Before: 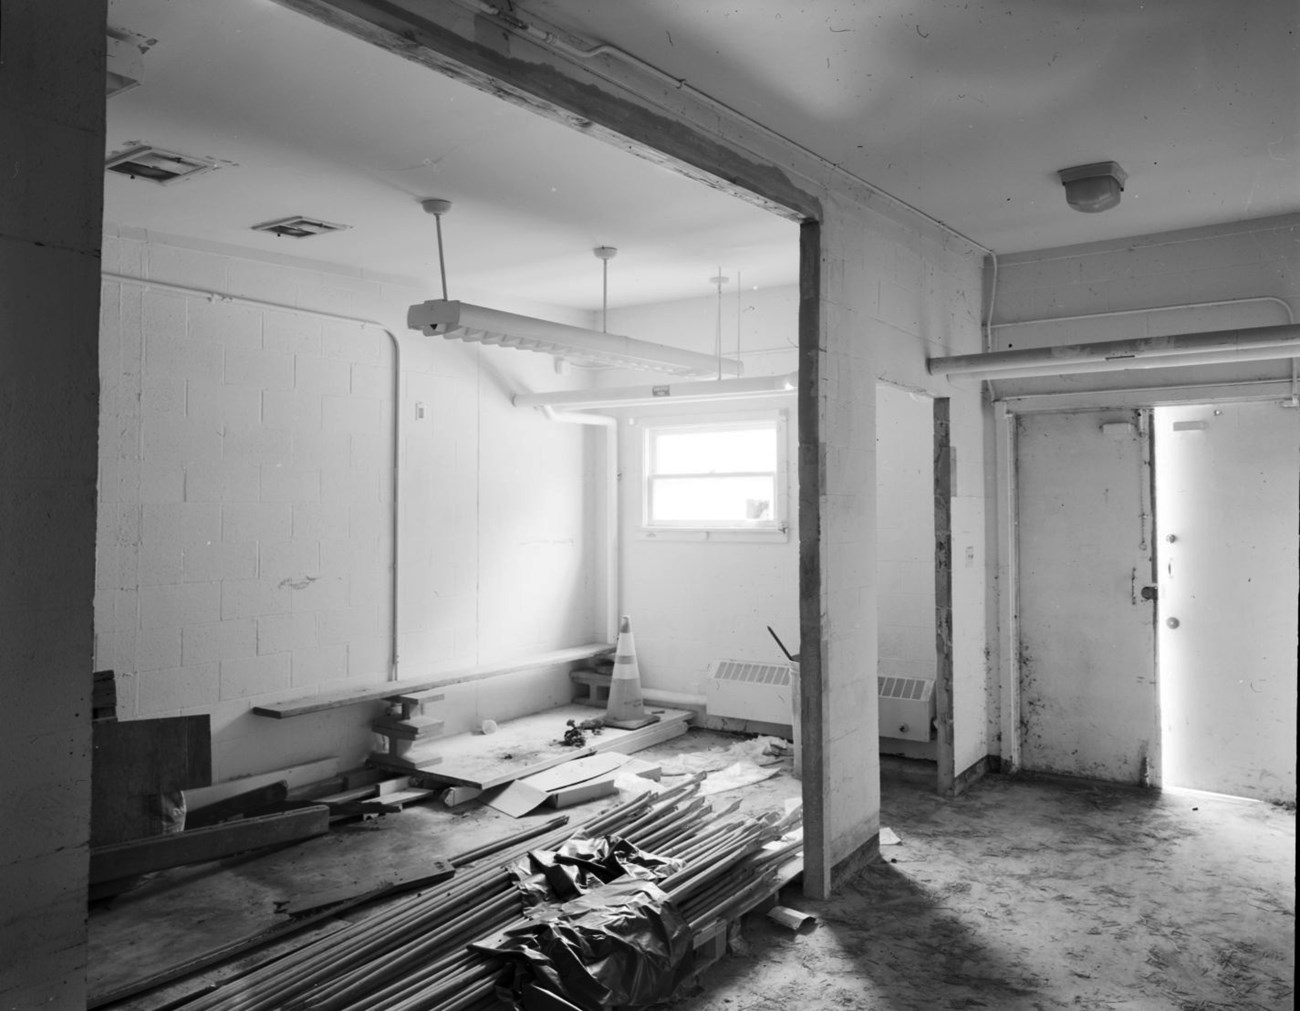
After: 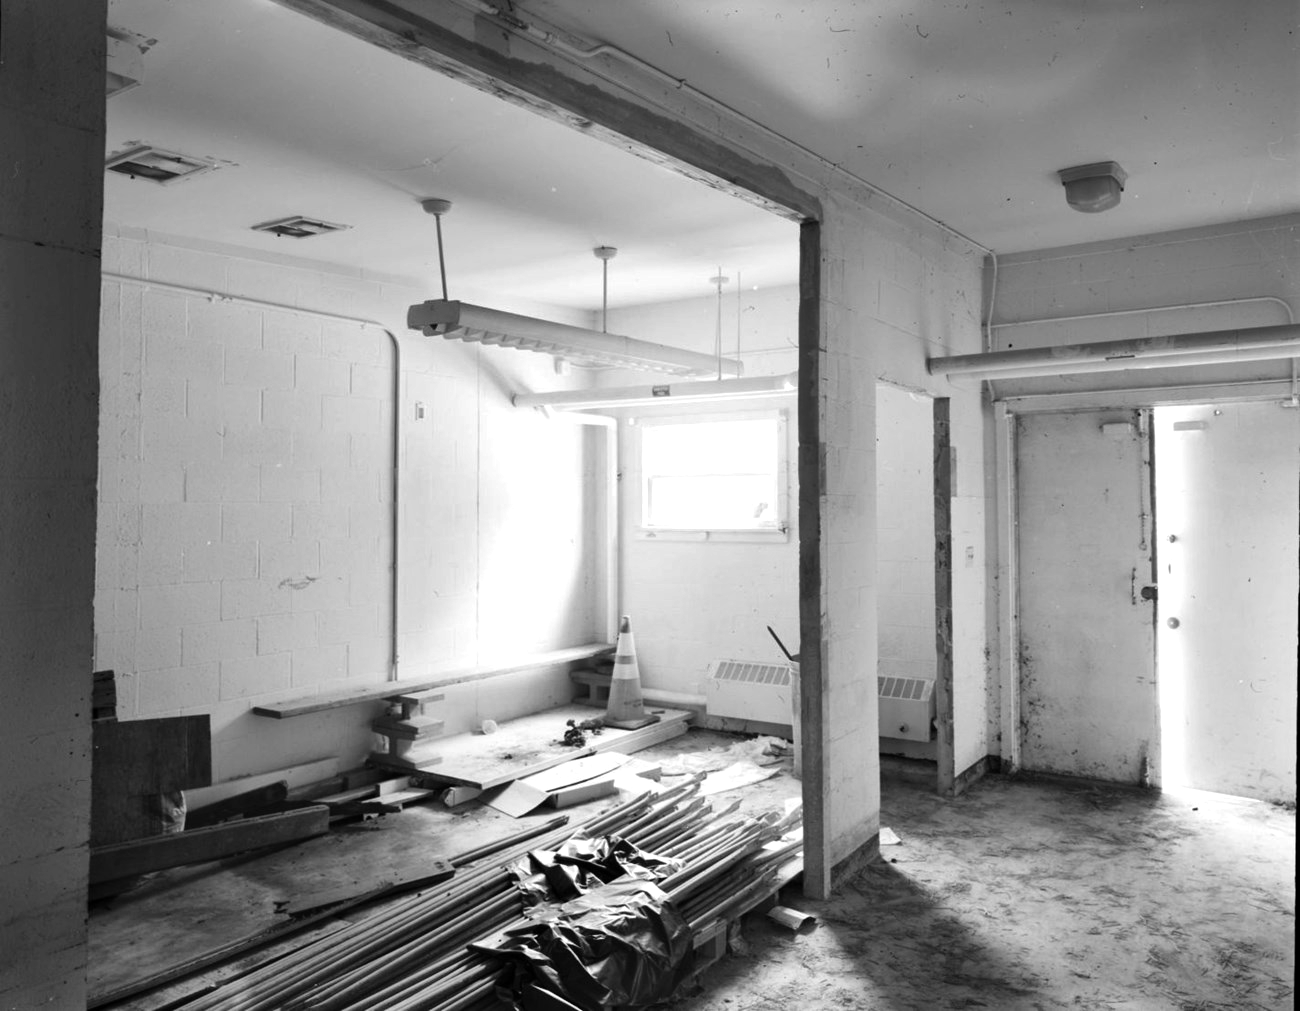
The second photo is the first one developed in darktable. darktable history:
exposure: compensate exposure bias true, compensate highlight preservation false
tone equalizer: -8 EV -0.383 EV, -7 EV -0.363 EV, -6 EV -0.343 EV, -5 EV -0.243 EV, -3 EV 0.23 EV, -2 EV 0.354 EV, -1 EV 0.414 EV, +0 EV 0.393 EV
shadows and highlights: low approximation 0.01, soften with gaussian
